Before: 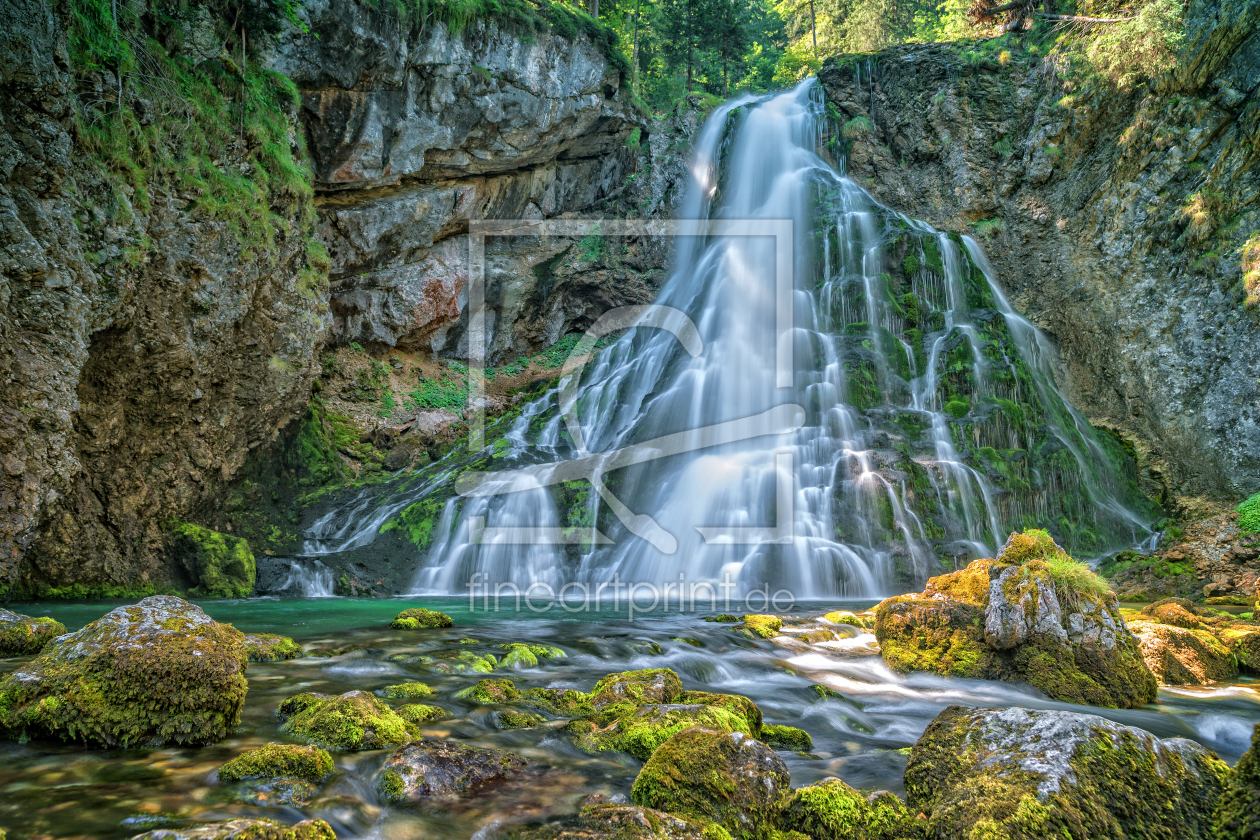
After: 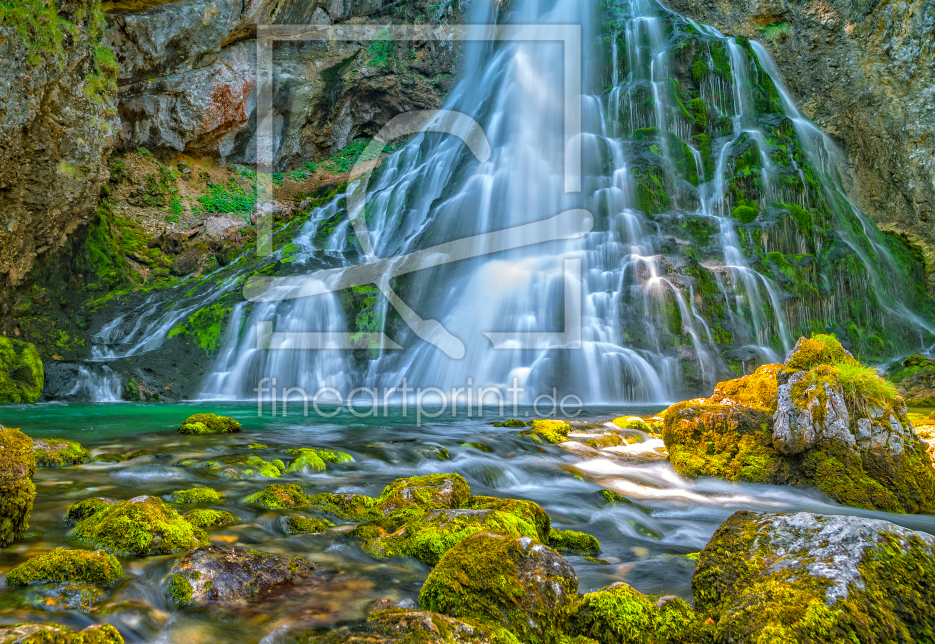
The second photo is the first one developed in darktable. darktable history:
shadows and highlights: shadows 25.91, highlights -23.35
crop: left 16.869%, top 23.284%, right 8.902%
color balance rgb: power › chroma 0.701%, power › hue 60°, perceptual saturation grading › global saturation 29.413%, global vibrance 25.405%
